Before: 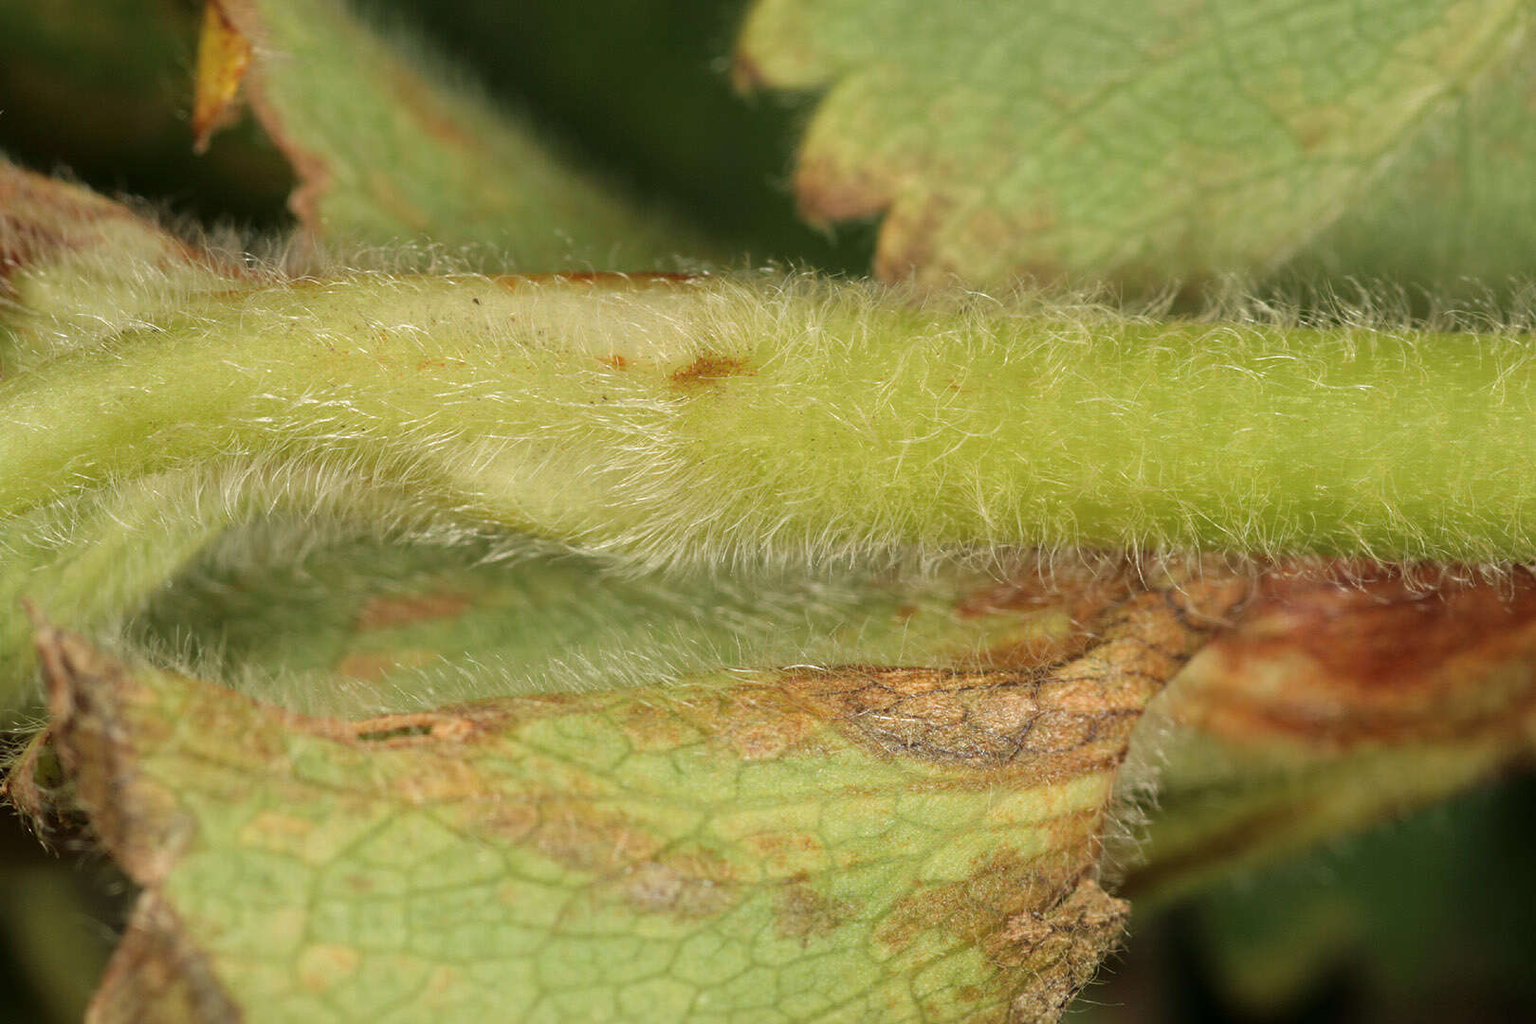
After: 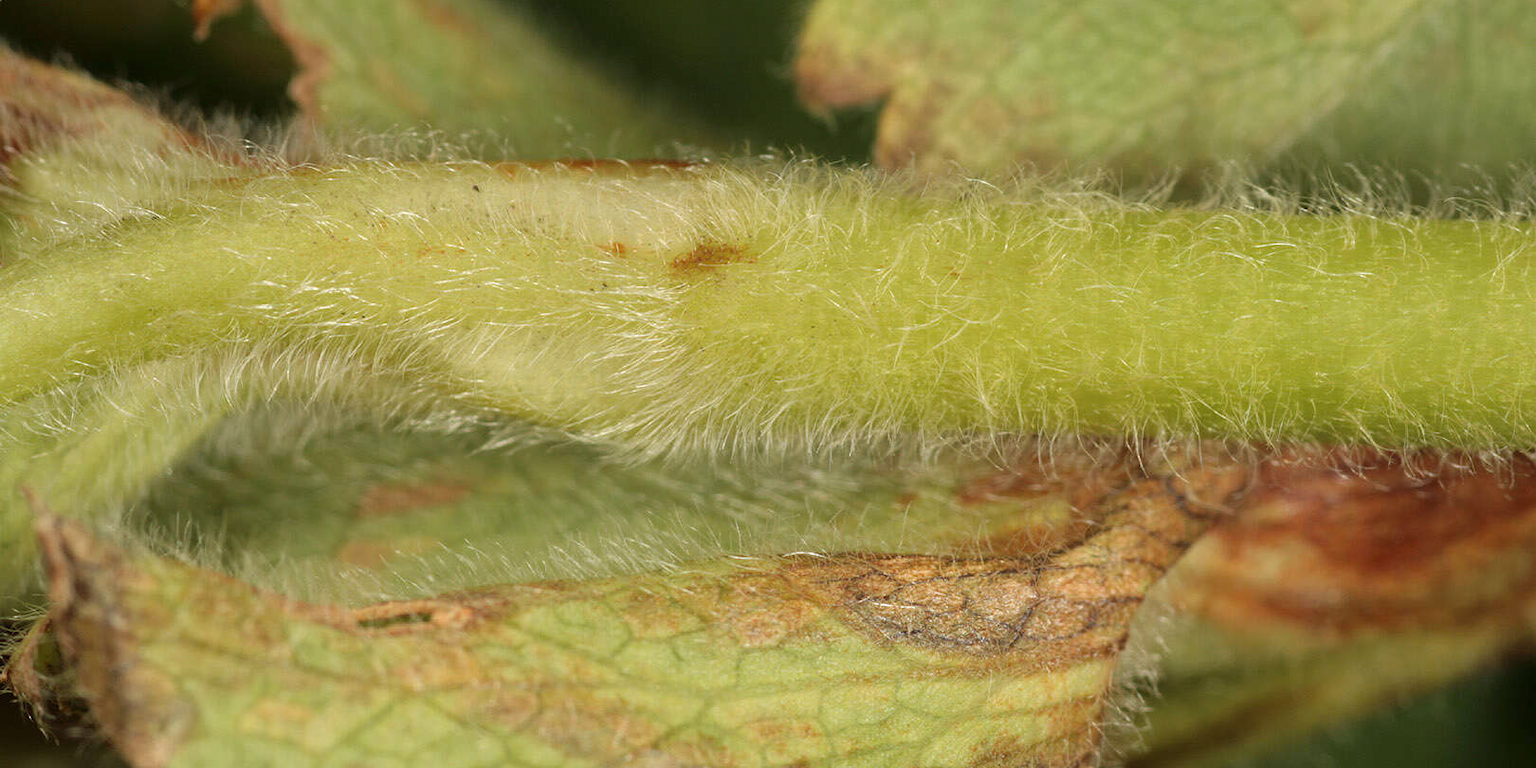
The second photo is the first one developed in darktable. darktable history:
crop: top 11.025%, bottom 13.933%
color zones: curves: ch2 [(0, 0.5) (0.143, 0.5) (0.286, 0.489) (0.415, 0.421) (0.571, 0.5) (0.714, 0.5) (0.857, 0.5) (1, 0.5)]
